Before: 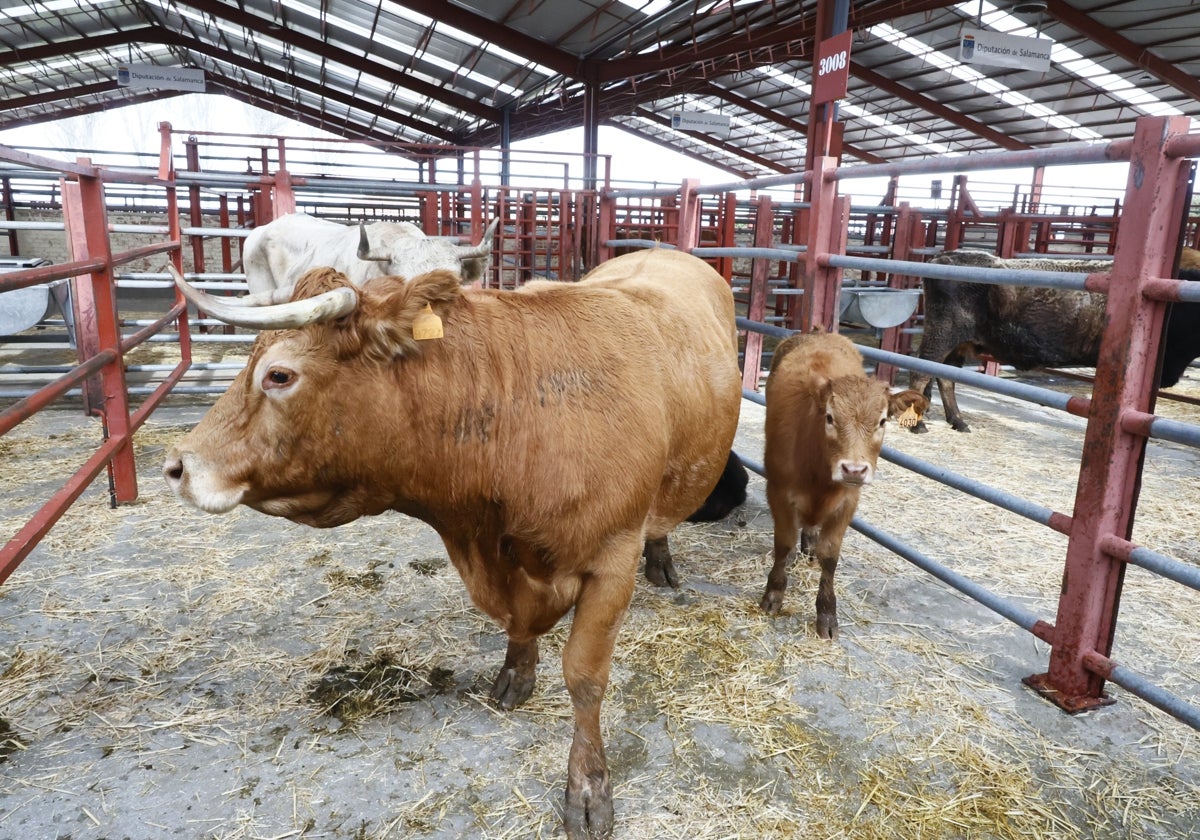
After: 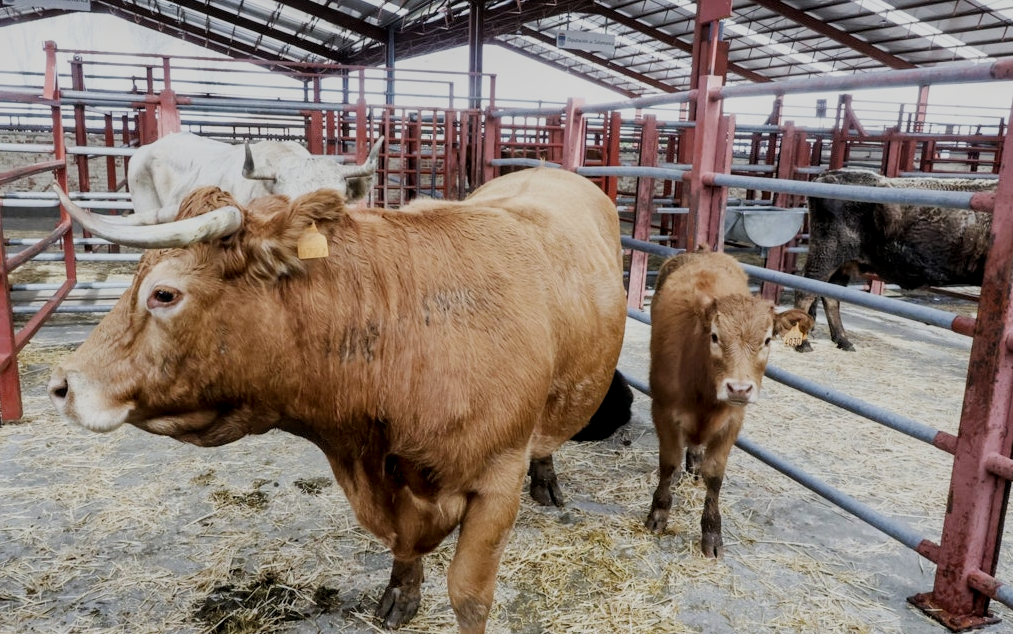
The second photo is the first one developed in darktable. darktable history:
crop and rotate: left 9.658%, top 9.749%, right 5.866%, bottom 14.677%
filmic rgb: black relative exposure -7.1 EV, white relative exposure 5.38 EV, threshold 5.95 EV, hardness 3.03, enable highlight reconstruction true
local contrast: on, module defaults
